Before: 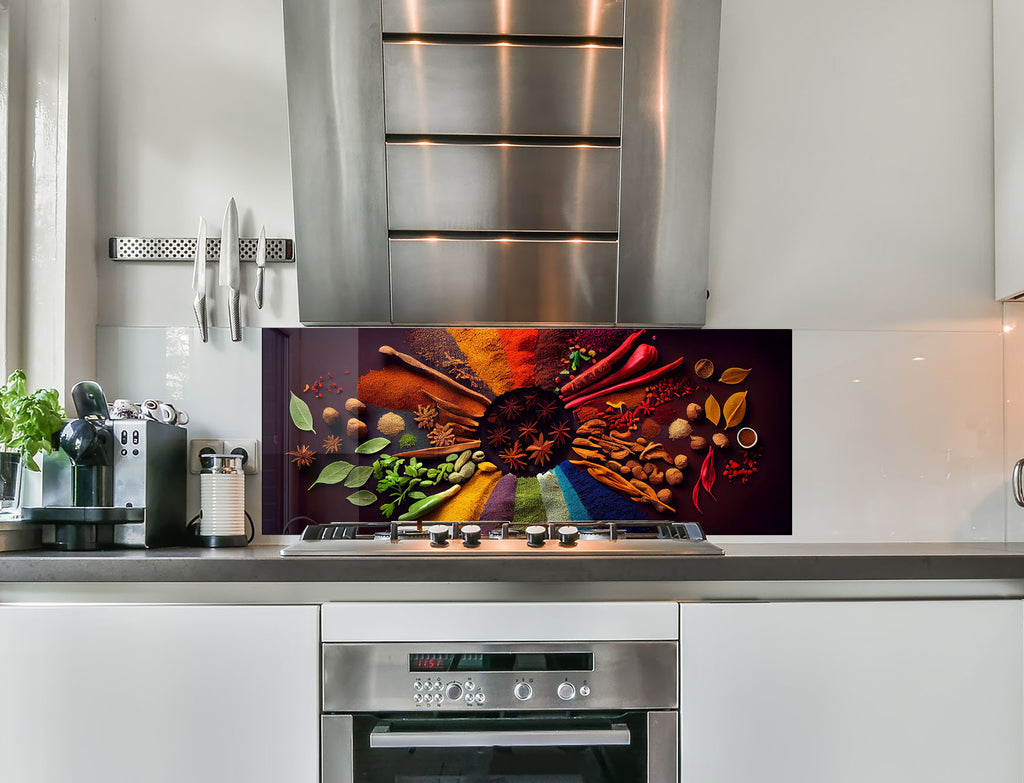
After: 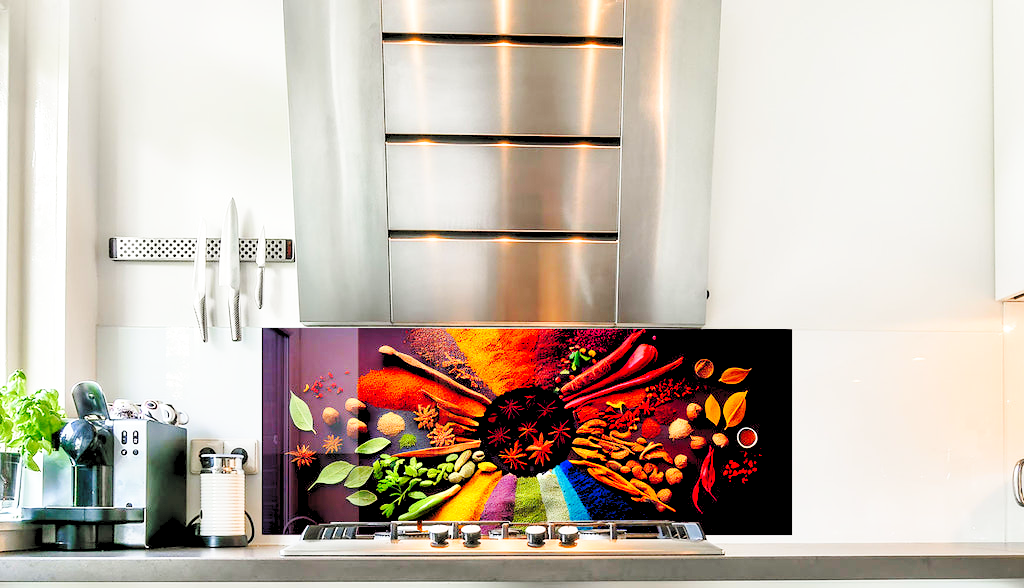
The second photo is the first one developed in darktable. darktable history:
base curve: curves: ch0 [(0, 0) (0.028, 0.03) (0.121, 0.232) (0.46, 0.748) (0.859, 0.968) (1, 1)], preserve colors none
crop: bottom 24.894%
levels: levels [0.072, 0.414, 0.976]
